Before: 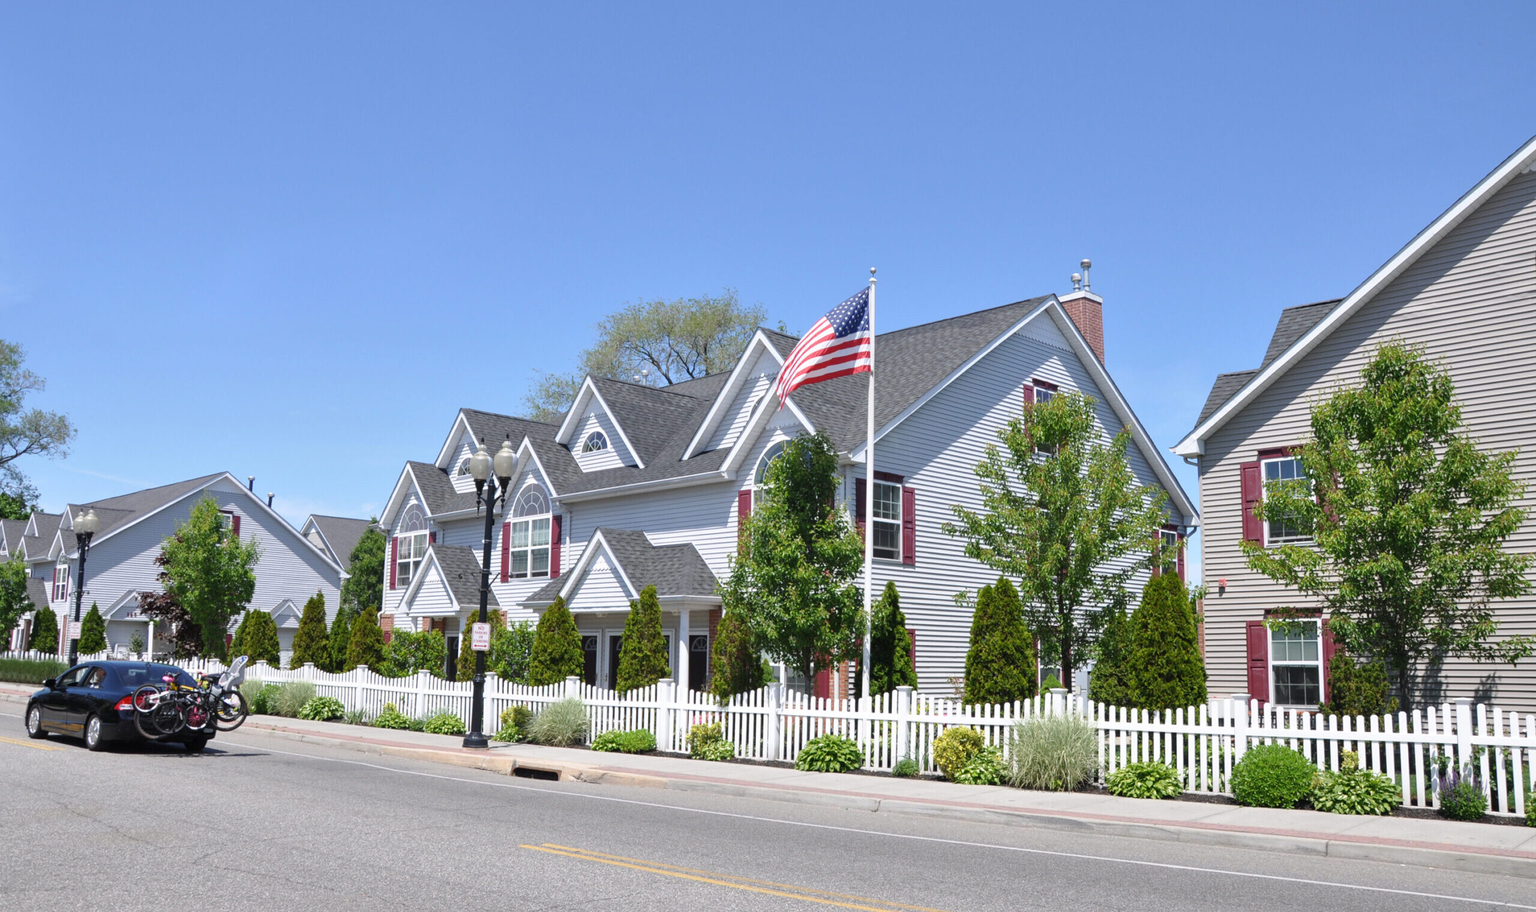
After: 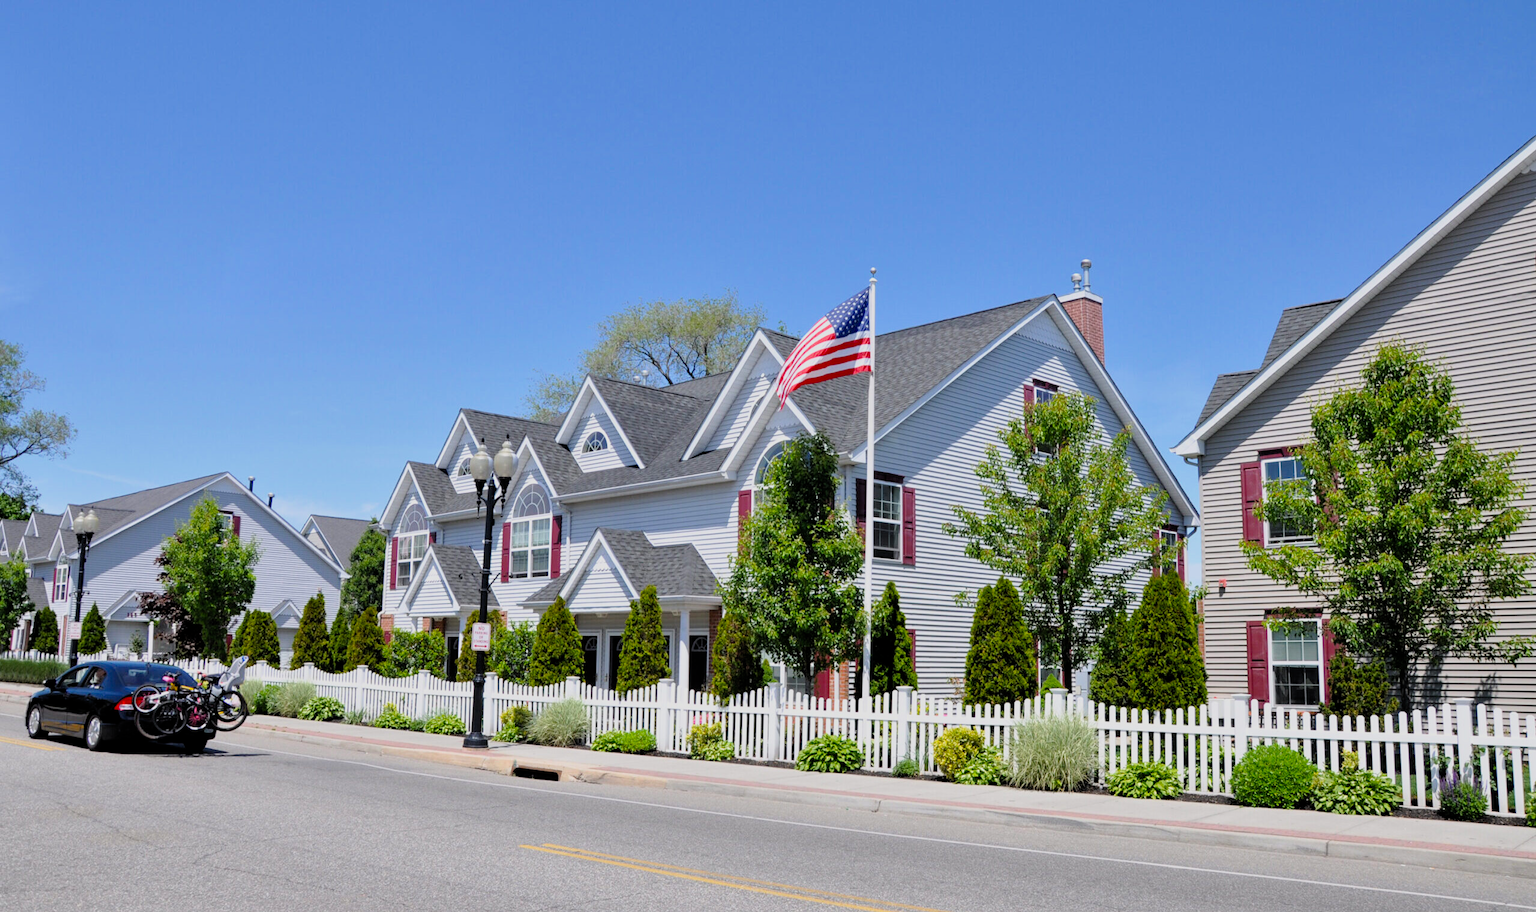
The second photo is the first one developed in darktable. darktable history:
tone equalizer: on, module defaults
filmic rgb: black relative exposure -7.75 EV, white relative exposure 4.4 EV, threshold 3 EV, target black luminance 0%, hardness 3.76, latitude 50.51%, contrast 1.074, highlights saturation mix 10%, shadows ↔ highlights balance -0.22%, color science v4 (2020), enable highlight reconstruction true
